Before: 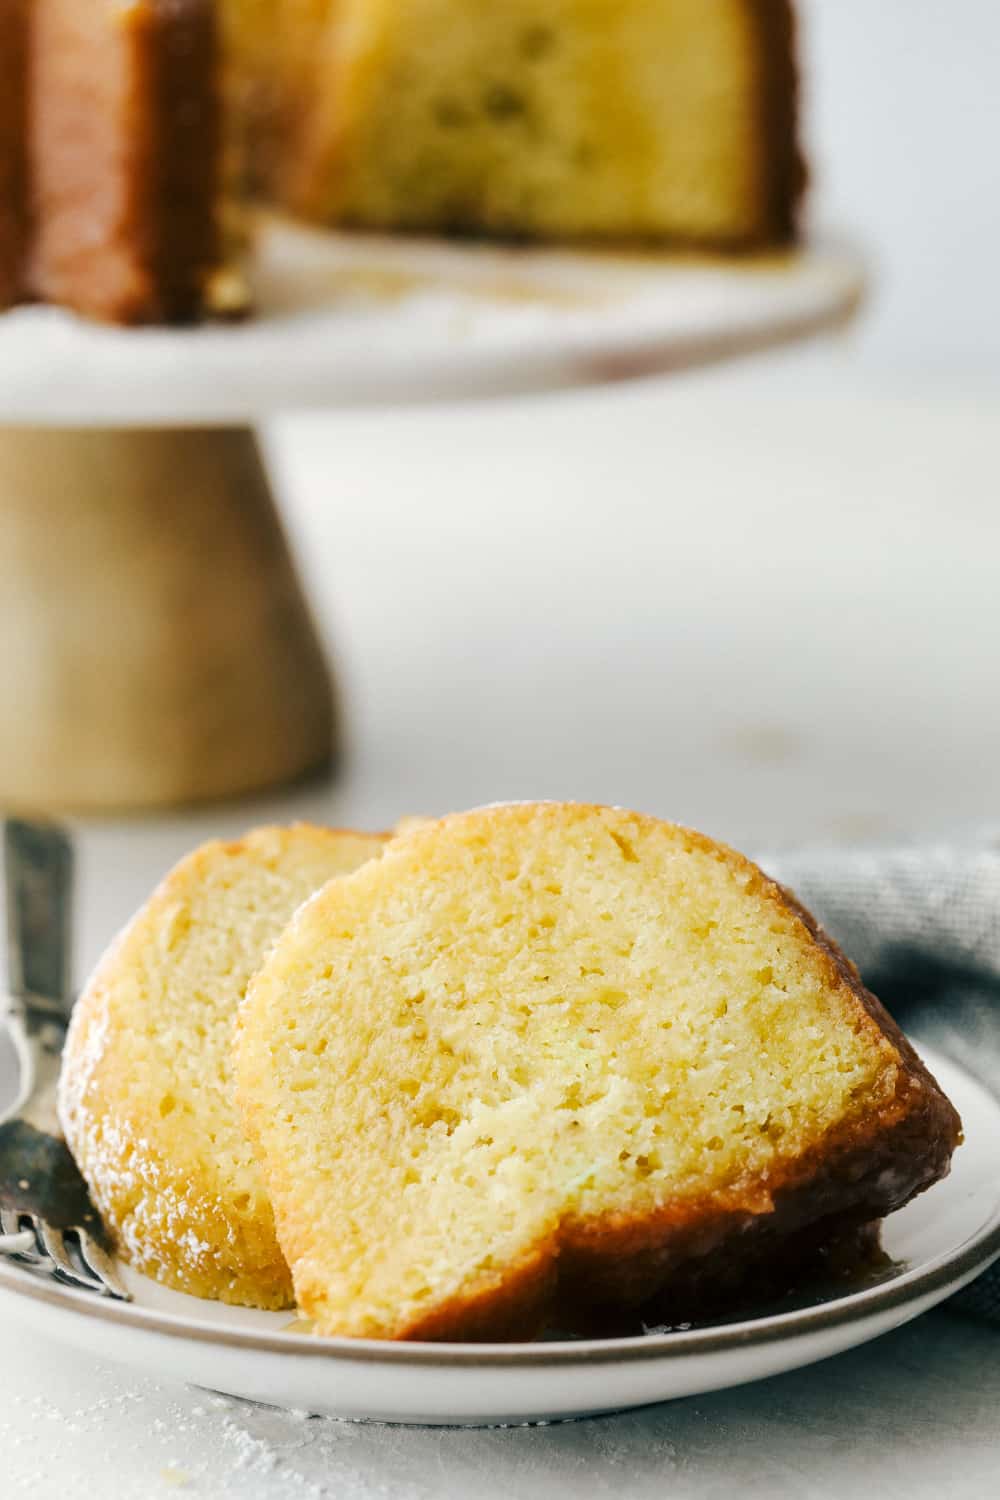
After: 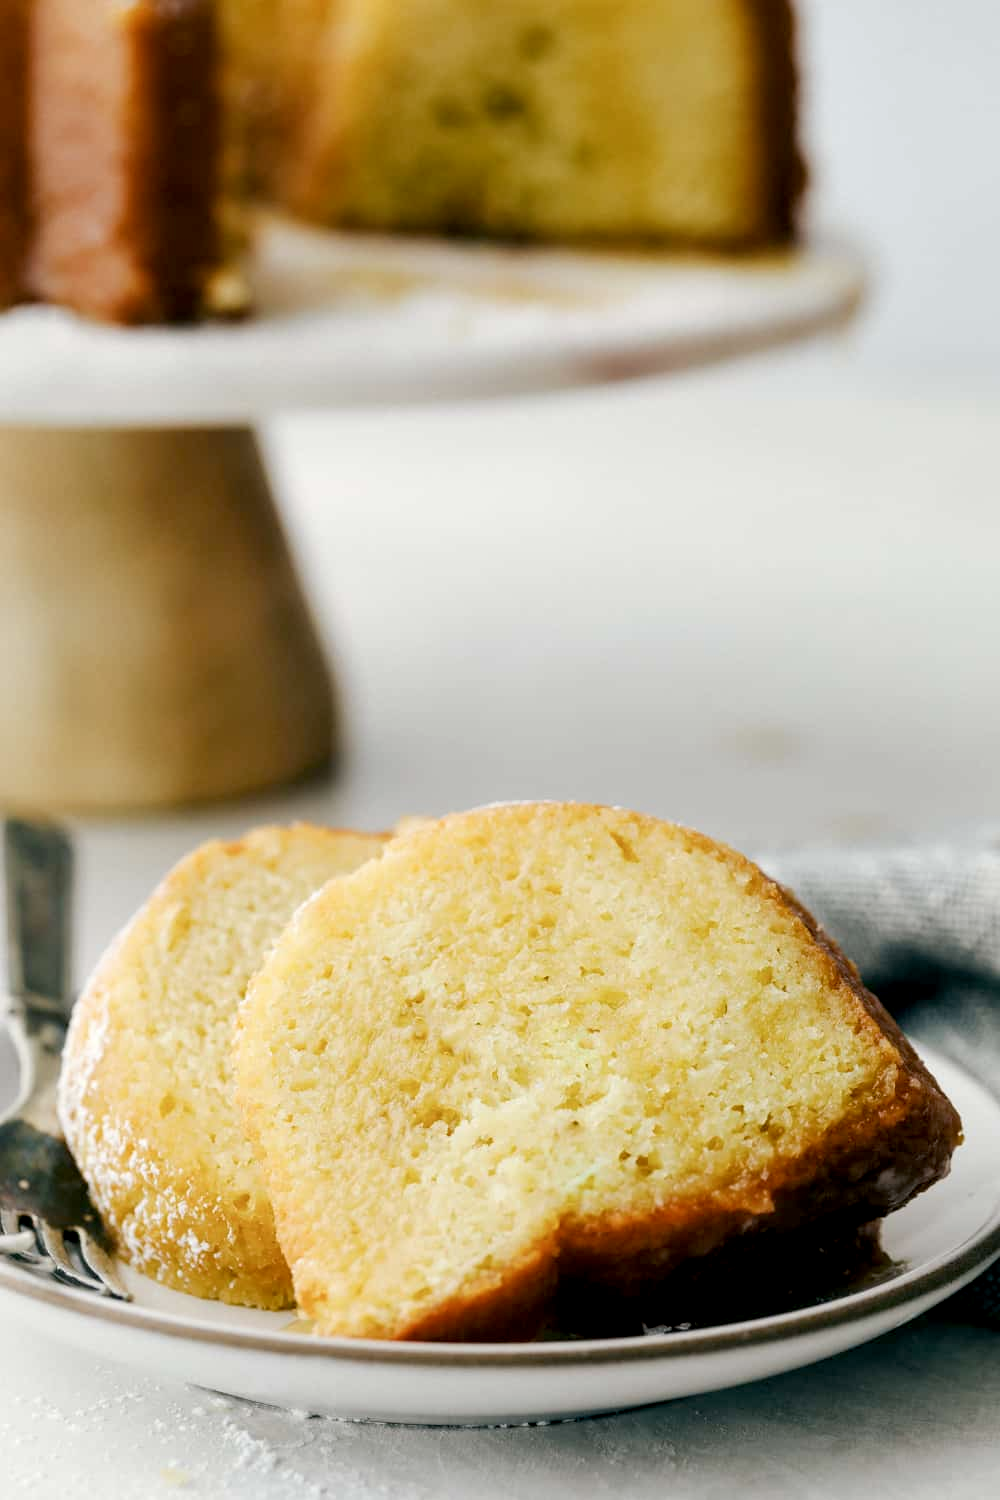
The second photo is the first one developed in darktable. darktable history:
exposure: black level correction 0.006, compensate highlight preservation false
color balance rgb: perceptual saturation grading › global saturation -2.254%, perceptual saturation grading › highlights -8.078%, perceptual saturation grading › mid-tones 8.069%, perceptual saturation grading › shadows 3.269%
